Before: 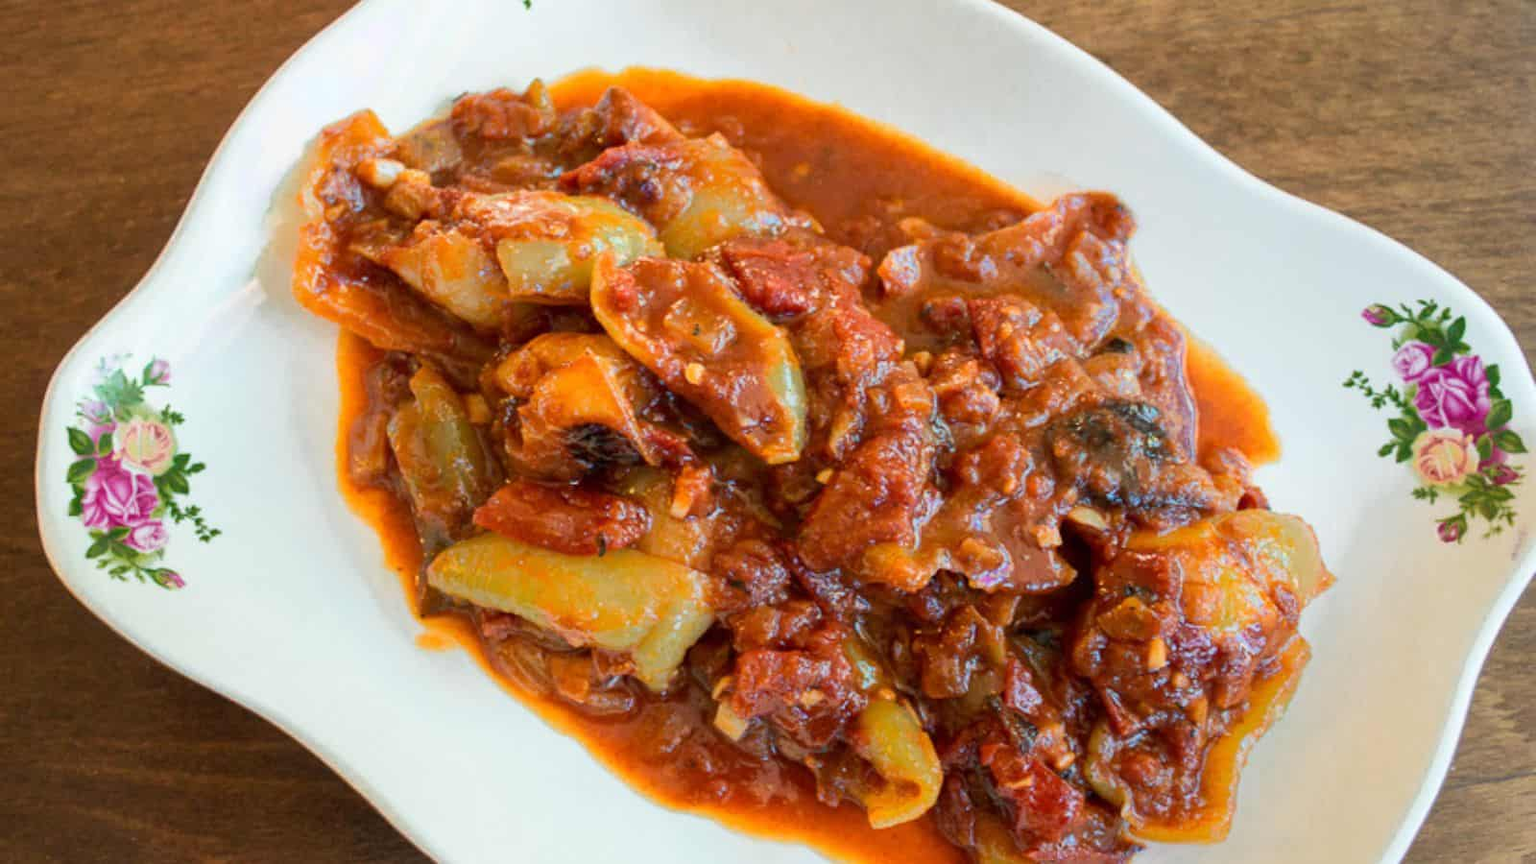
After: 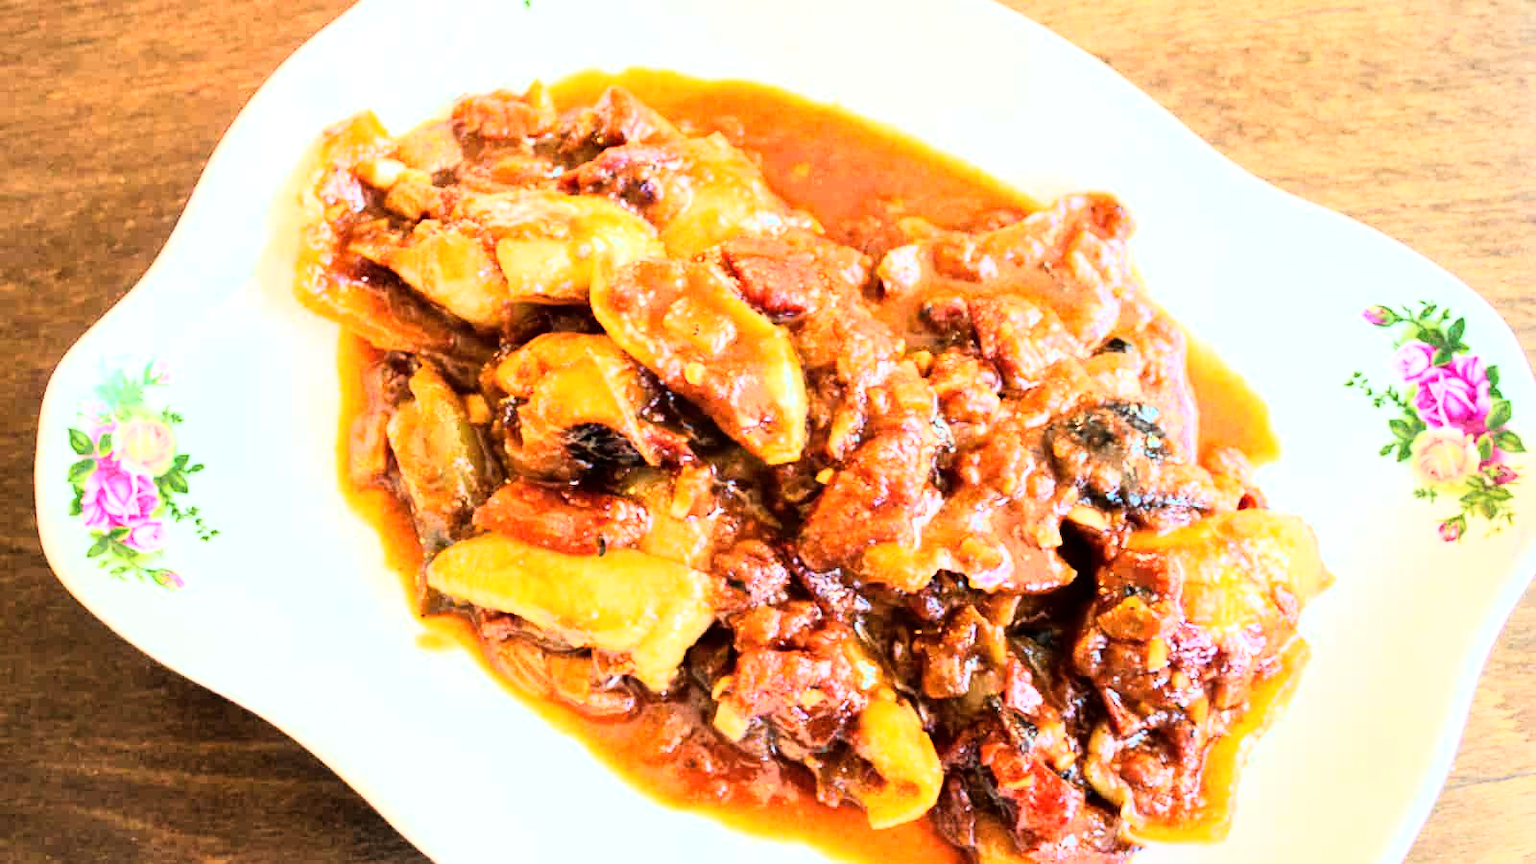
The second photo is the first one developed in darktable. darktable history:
rgb curve: curves: ch0 [(0, 0) (0.21, 0.15) (0.24, 0.21) (0.5, 0.75) (0.75, 0.96) (0.89, 0.99) (1, 1)]; ch1 [(0, 0.02) (0.21, 0.13) (0.25, 0.2) (0.5, 0.67) (0.75, 0.9) (0.89, 0.97) (1, 1)]; ch2 [(0, 0.02) (0.21, 0.13) (0.25, 0.2) (0.5, 0.67) (0.75, 0.9) (0.89, 0.97) (1, 1)], compensate middle gray true
exposure: exposure 0.6 EV, compensate highlight preservation false
